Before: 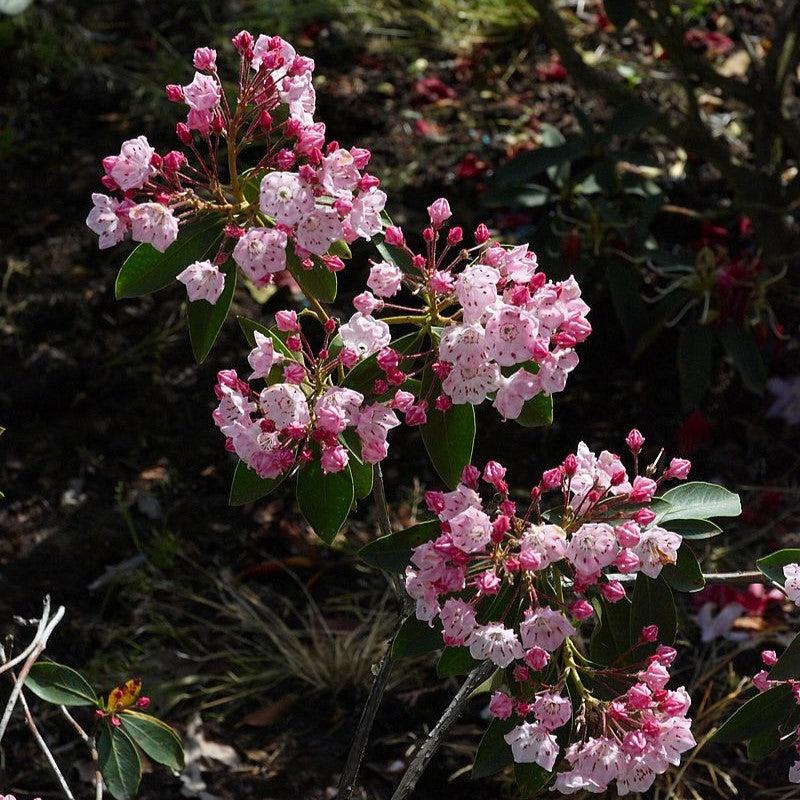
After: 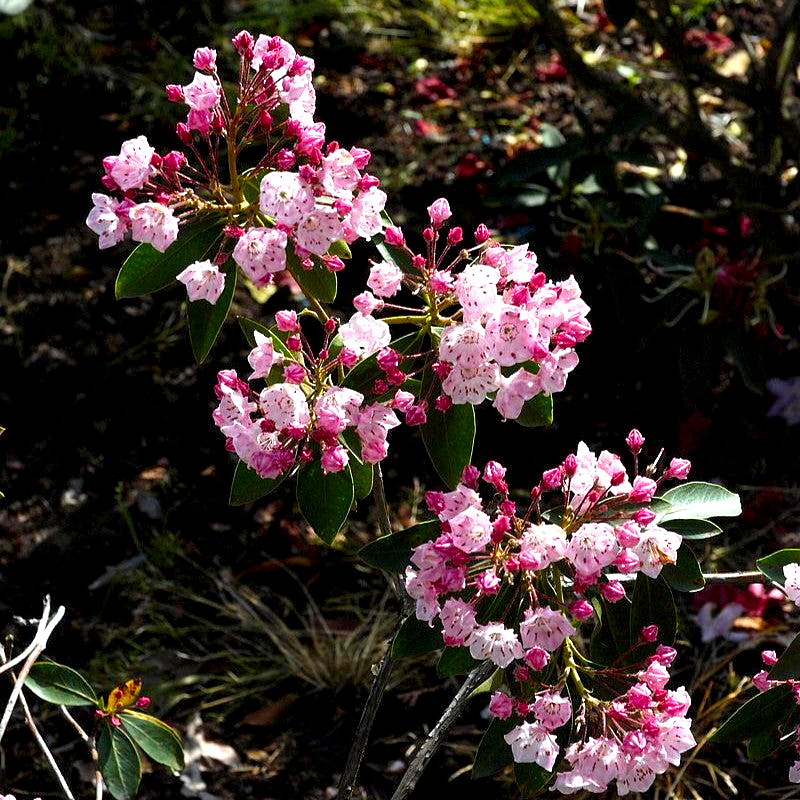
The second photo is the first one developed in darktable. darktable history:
color balance rgb: linear chroma grading › global chroma 8.824%, perceptual saturation grading › global saturation 30.795%, global vibrance 20%
local contrast: highlights 199%, shadows 155%, detail 140%, midtone range 0.256
